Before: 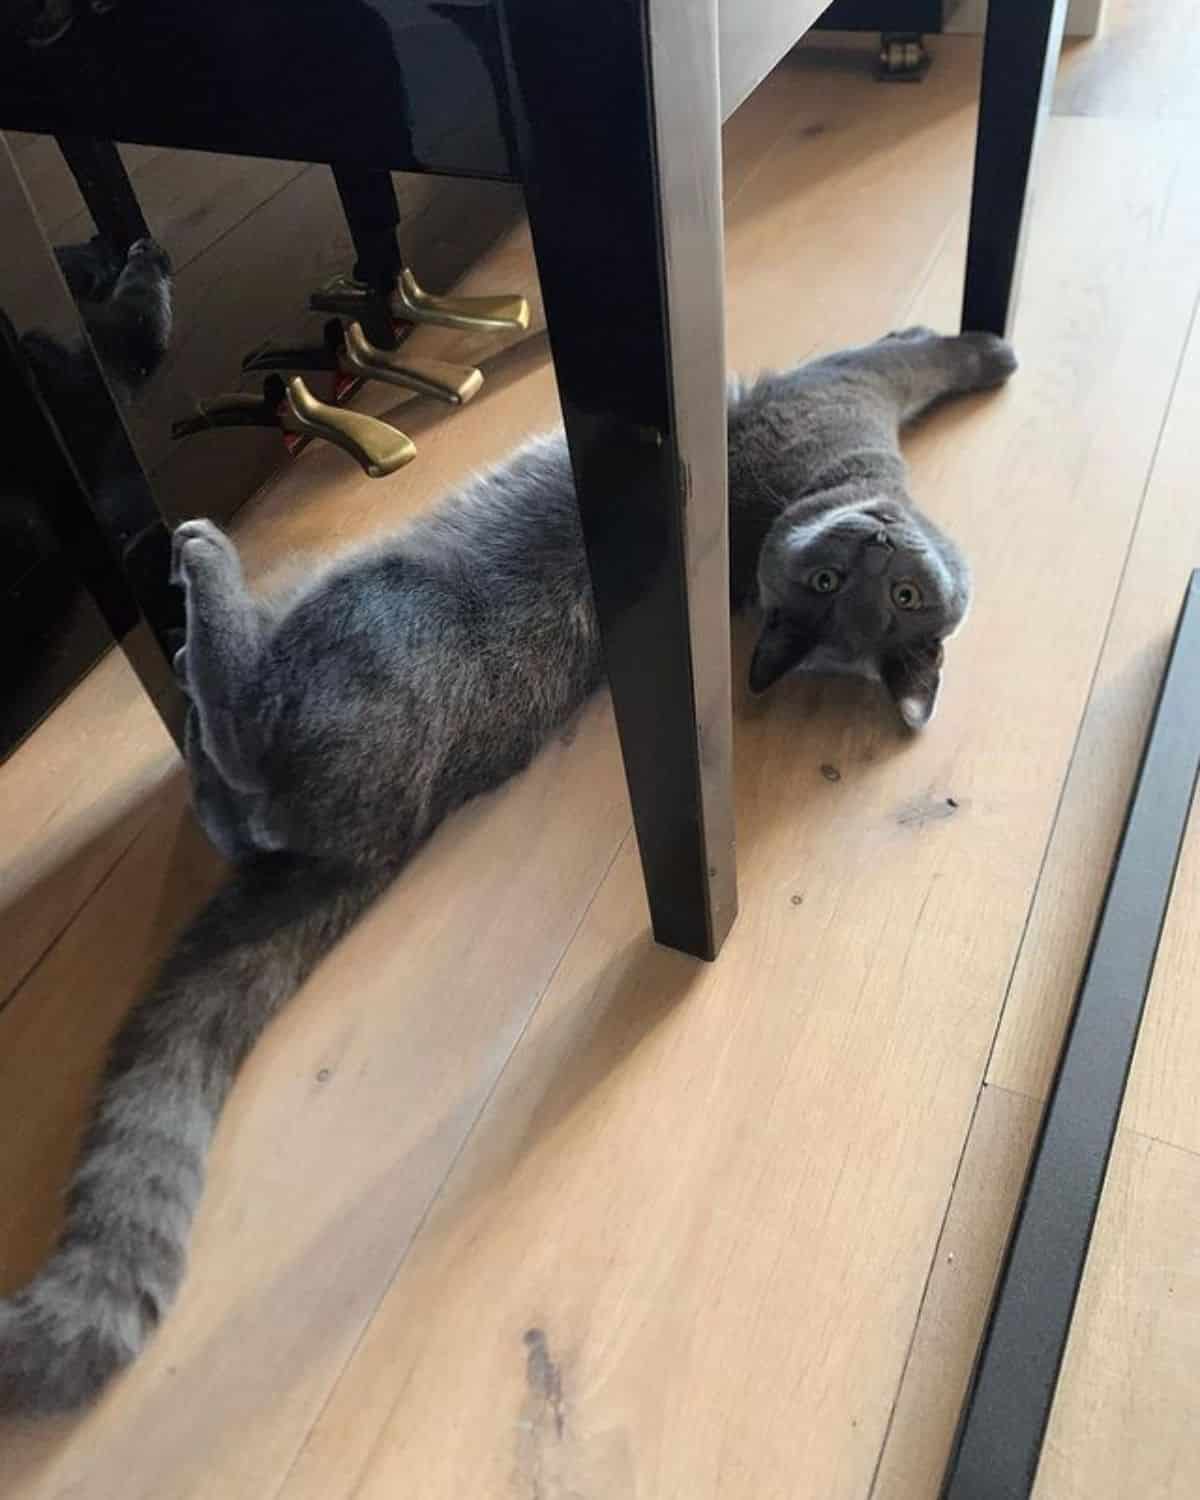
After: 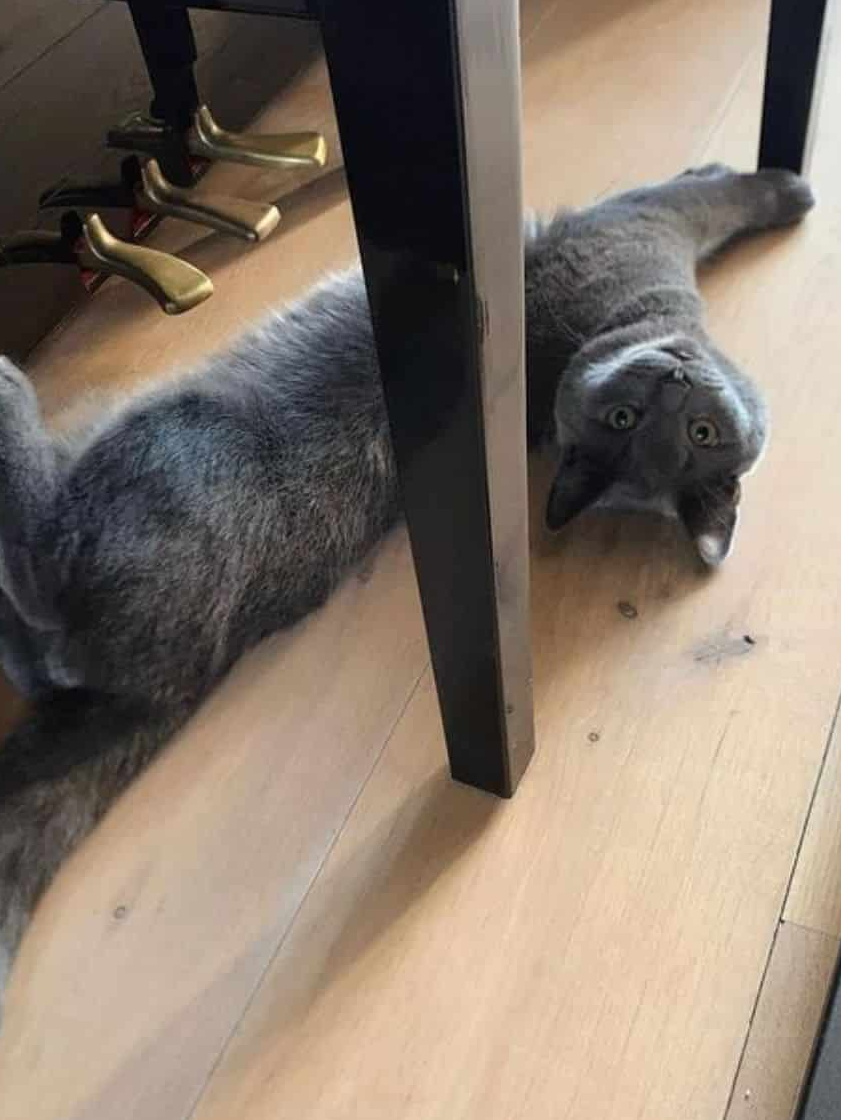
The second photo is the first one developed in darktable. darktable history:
crop and rotate: left 16.964%, top 10.93%, right 12.909%, bottom 14.399%
